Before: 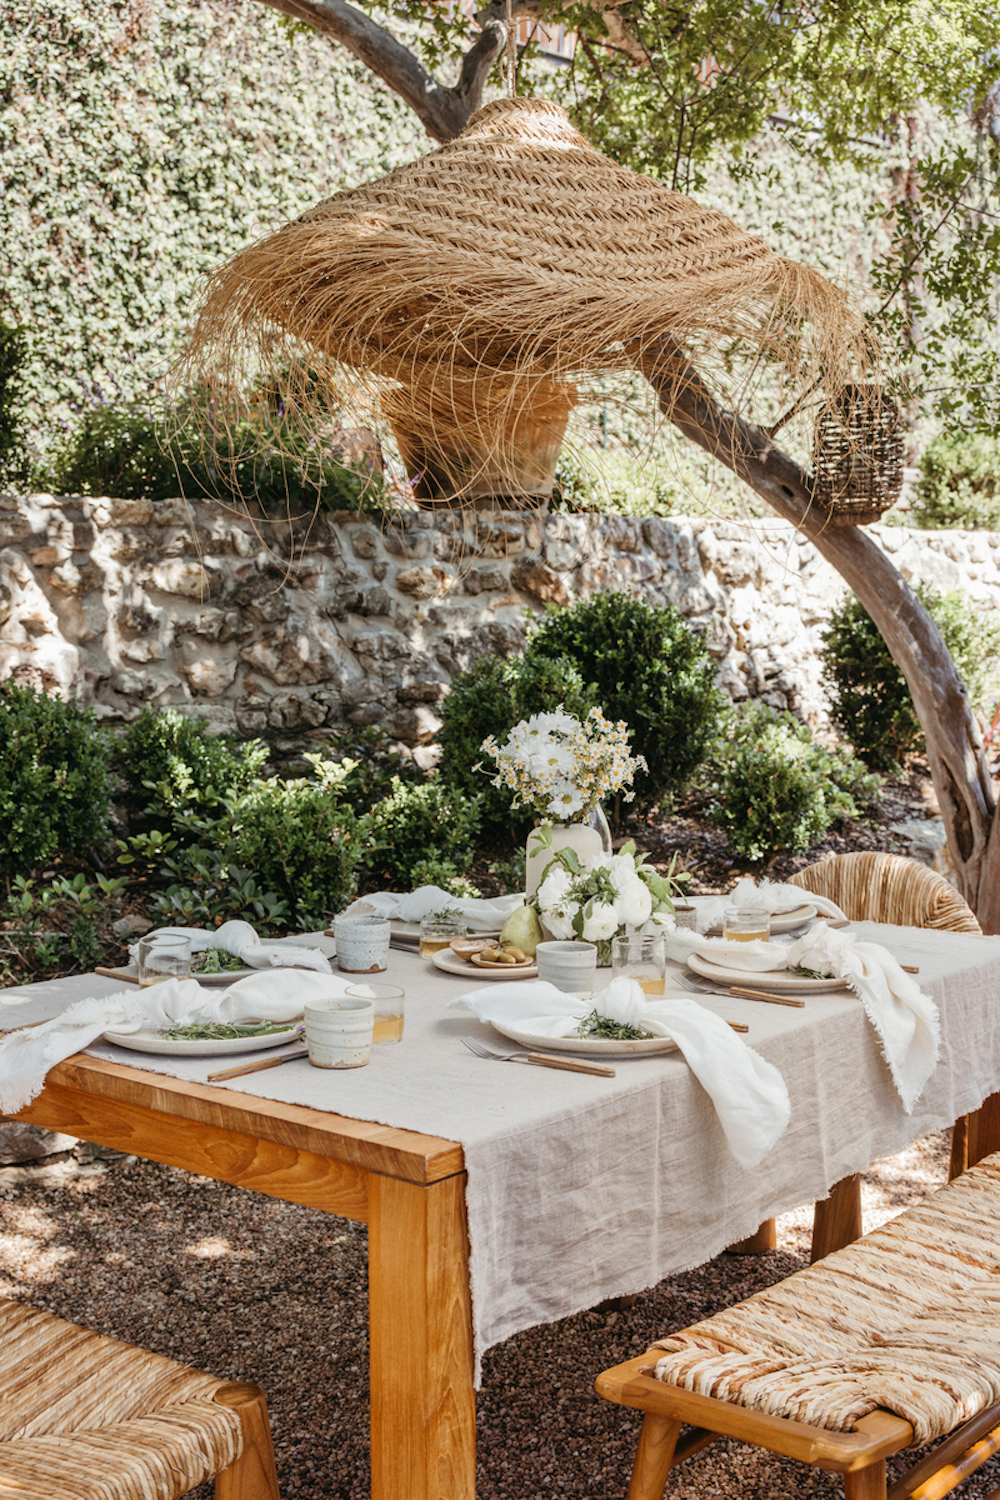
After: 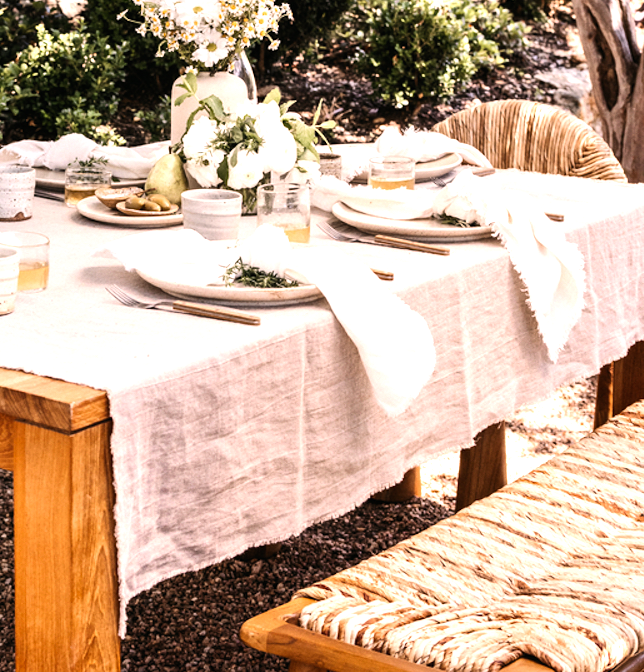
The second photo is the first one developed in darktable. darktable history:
crop and rotate: left 35.509%, top 50.238%, bottom 4.934%
tone equalizer: -8 EV -1.08 EV, -7 EV -1.01 EV, -6 EV -0.867 EV, -5 EV -0.578 EV, -3 EV 0.578 EV, -2 EV 0.867 EV, -1 EV 1.01 EV, +0 EV 1.08 EV, edges refinement/feathering 500, mask exposure compensation -1.57 EV, preserve details no
color correction: highlights a* 12.23, highlights b* 5.41
